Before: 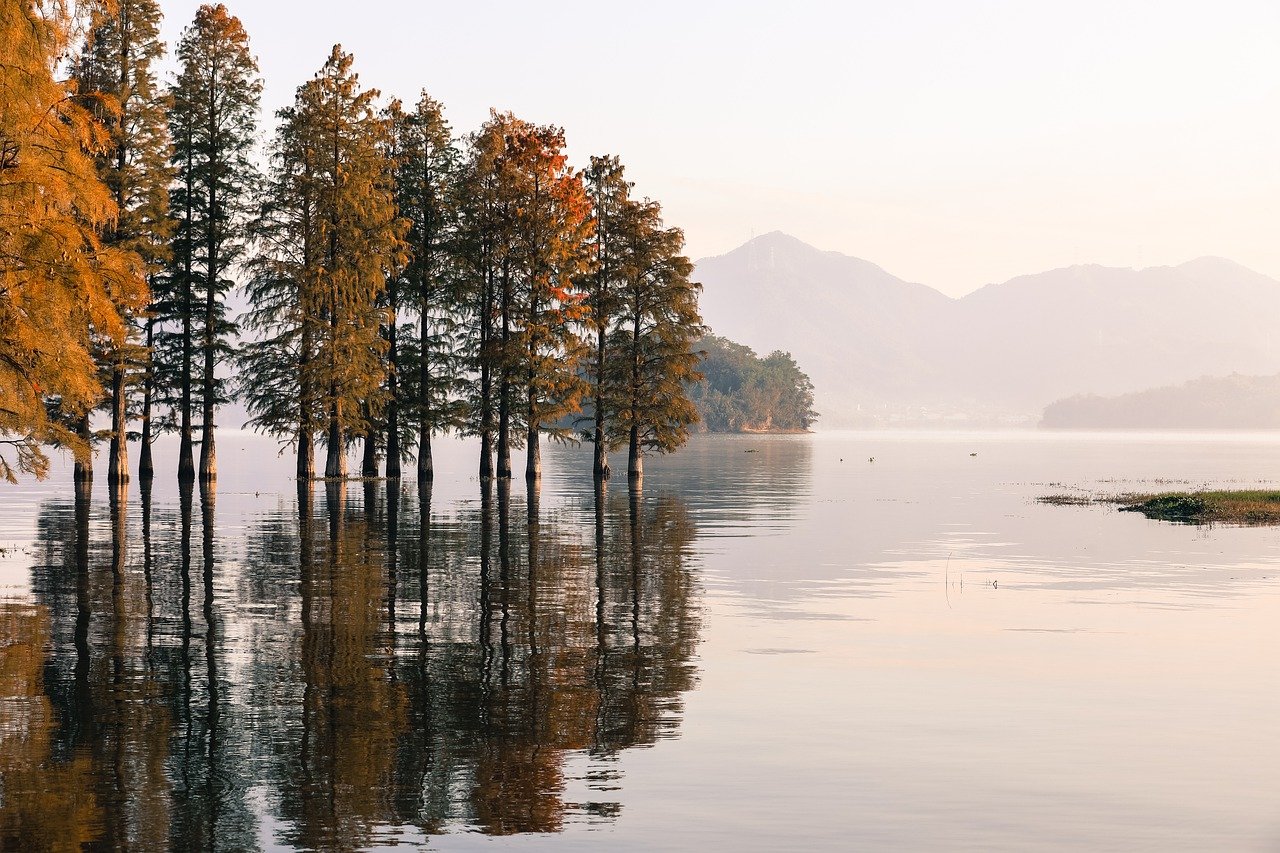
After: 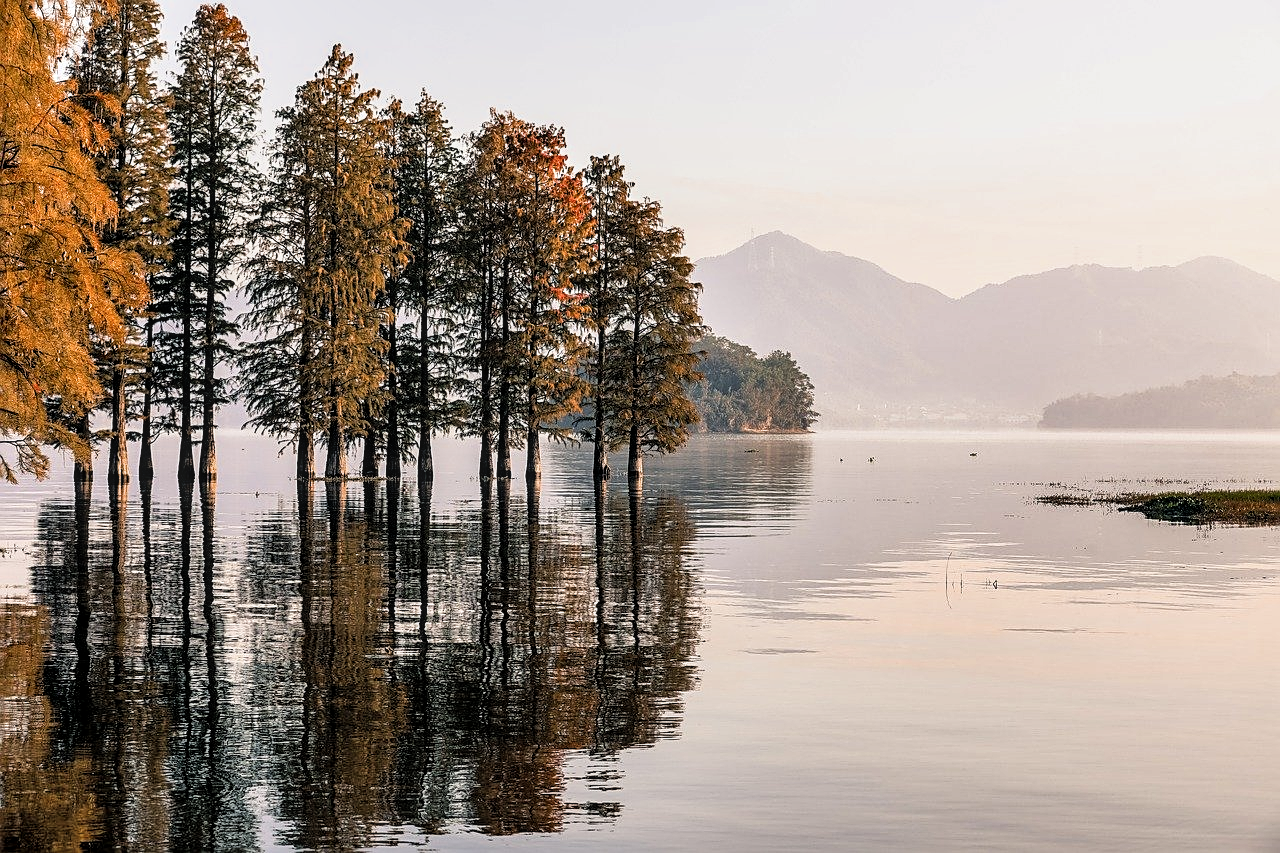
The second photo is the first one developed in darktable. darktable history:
shadows and highlights: soften with gaussian
sharpen: on, module defaults
local contrast: detail 130%
filmic rgb: black relative exposure -12.15 EV, white relative exposure 2.81 EV, target black luminance 0%, hardness 8.08, latitude 71.21%, contrast 1.138, highlights saturation mix 10.52%, shadows ↔ highlights balance -0.387%
